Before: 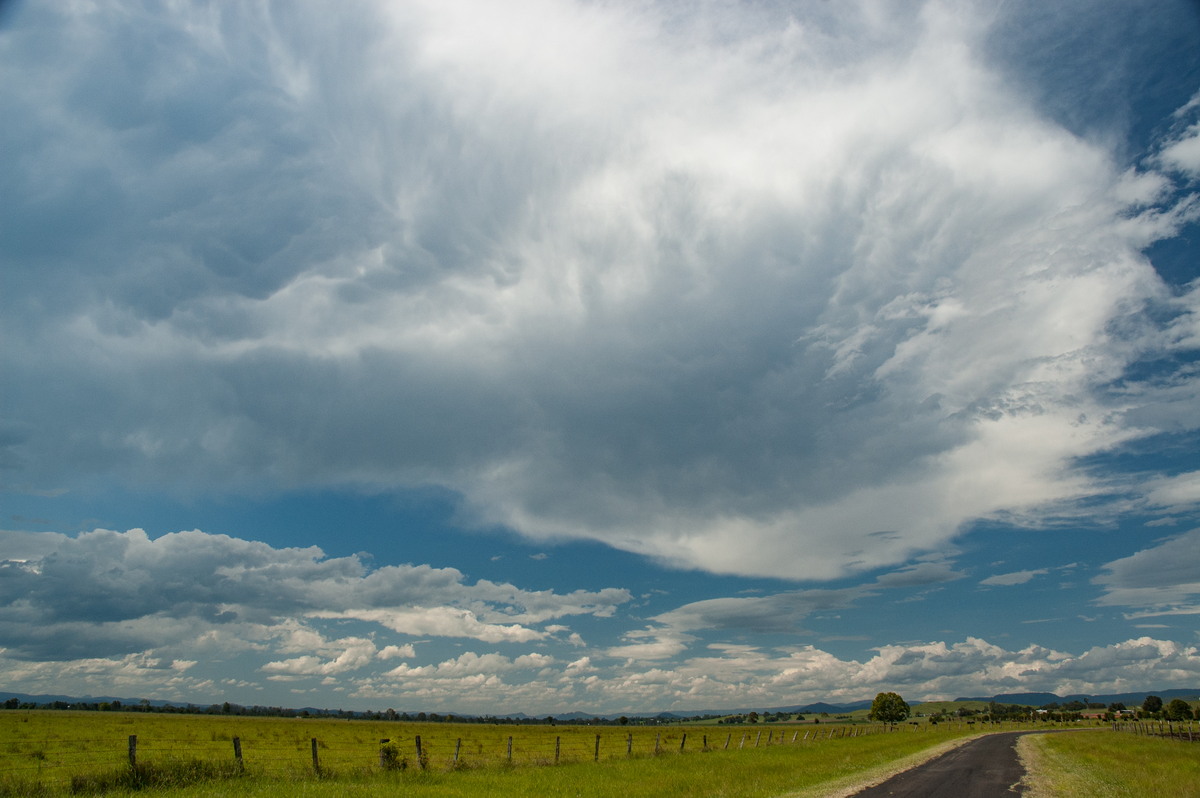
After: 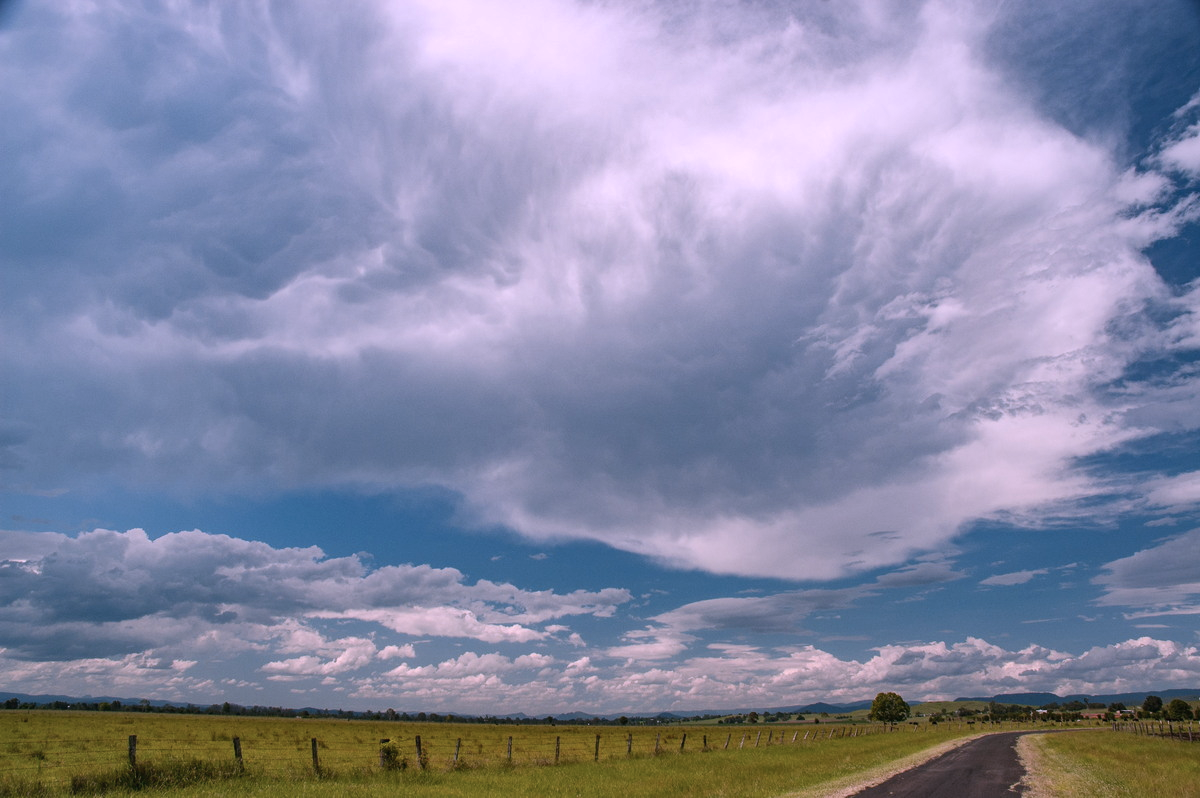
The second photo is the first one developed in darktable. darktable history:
shadows and highlights: soften with gaussian
exposure: black level correction -0.001, exposure 0.08 EV, compensate exposure bias true, compensate highlight preservation false
tone curve: curves: ch0 [(0, 0) (0.265, 0.253) (0.732, 0.751) (1, 1)], color space Lab, independent channels, preserve colors none
color correction: highlights a* 15.28, highlights b* -20.41
